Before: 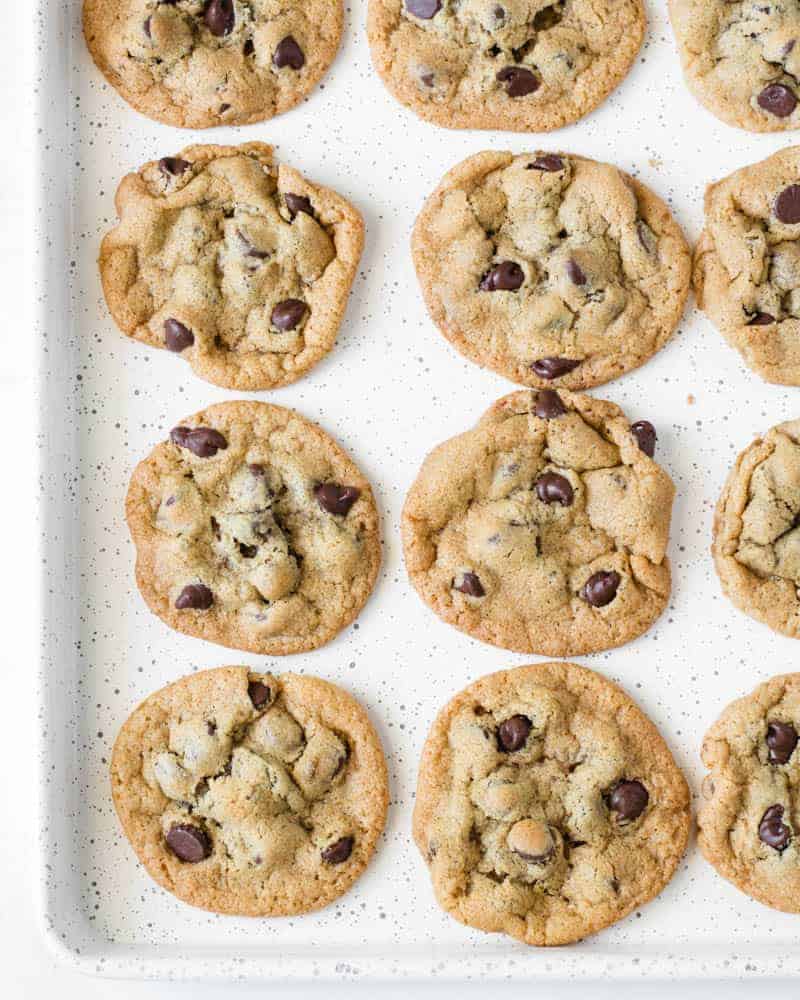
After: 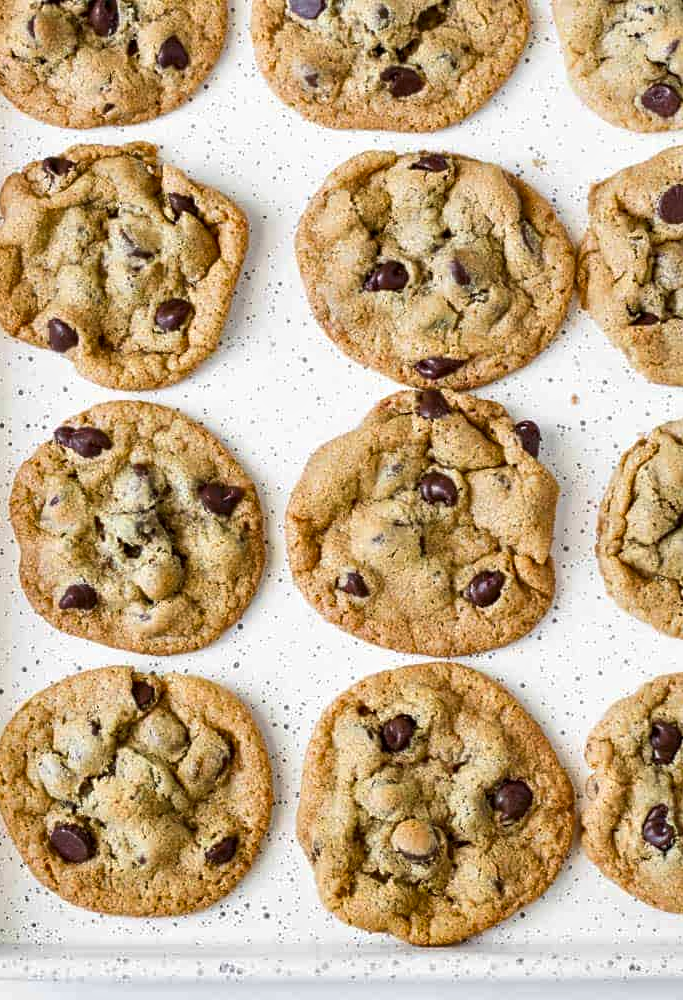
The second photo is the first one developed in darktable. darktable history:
crop and rotate: left 14.584%
shadows and highlights: low approximation 0.01, soften with gaussian
contrast equalizer: octaves 7, y [[0.509, 0.514, 0.523, 0.542, 0.578, 0.603], [0.5 ×6], [0.509, 0.514, 0.523, 0.542, 0.578, 0.603], [0.001, 0.002, 0.003, 0.005, 0.01, 0.013], [0.001, 0.002, 0.003, 0.005, 0.01, 0.013]]
contrast brightness saturation: saturation 0.13
tone equalizer: on, module defaults
